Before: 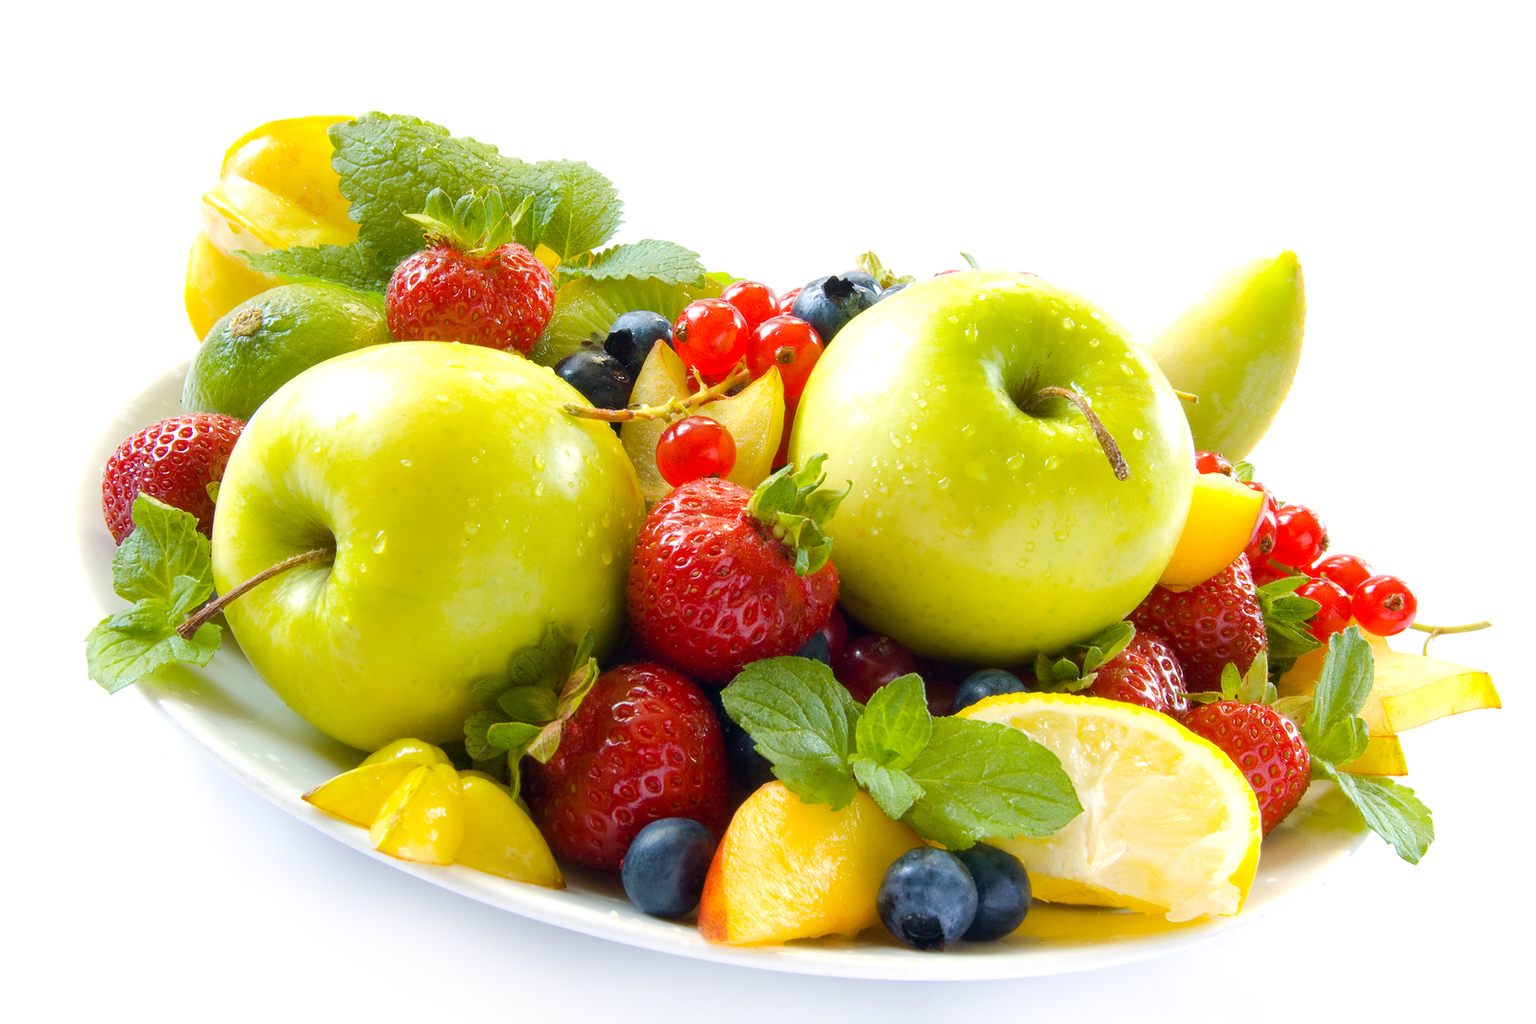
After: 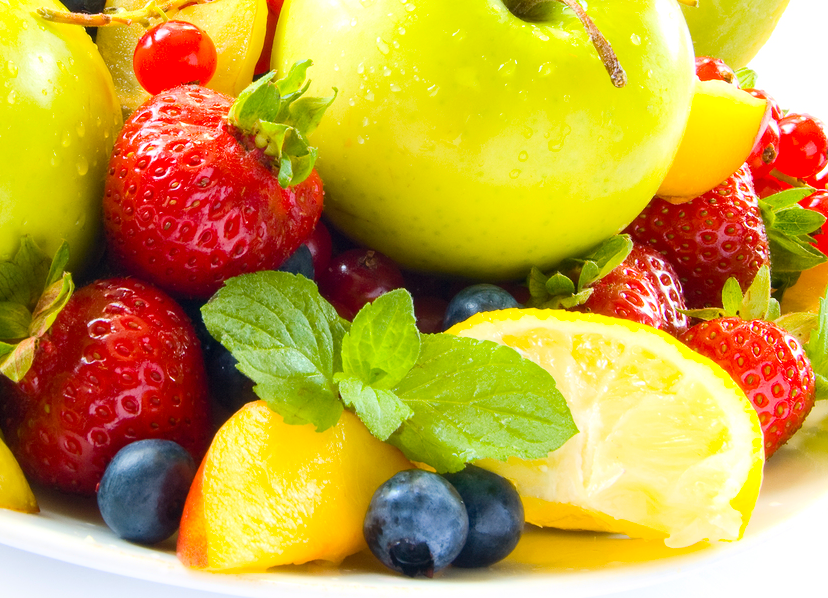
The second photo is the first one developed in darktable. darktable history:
crop: left 34.436%, top 38.713%, right 13.783%, bottom 5.233%
contrast brightness saturation: contrast 0.202, brightness 0.165, saturation 0.216
